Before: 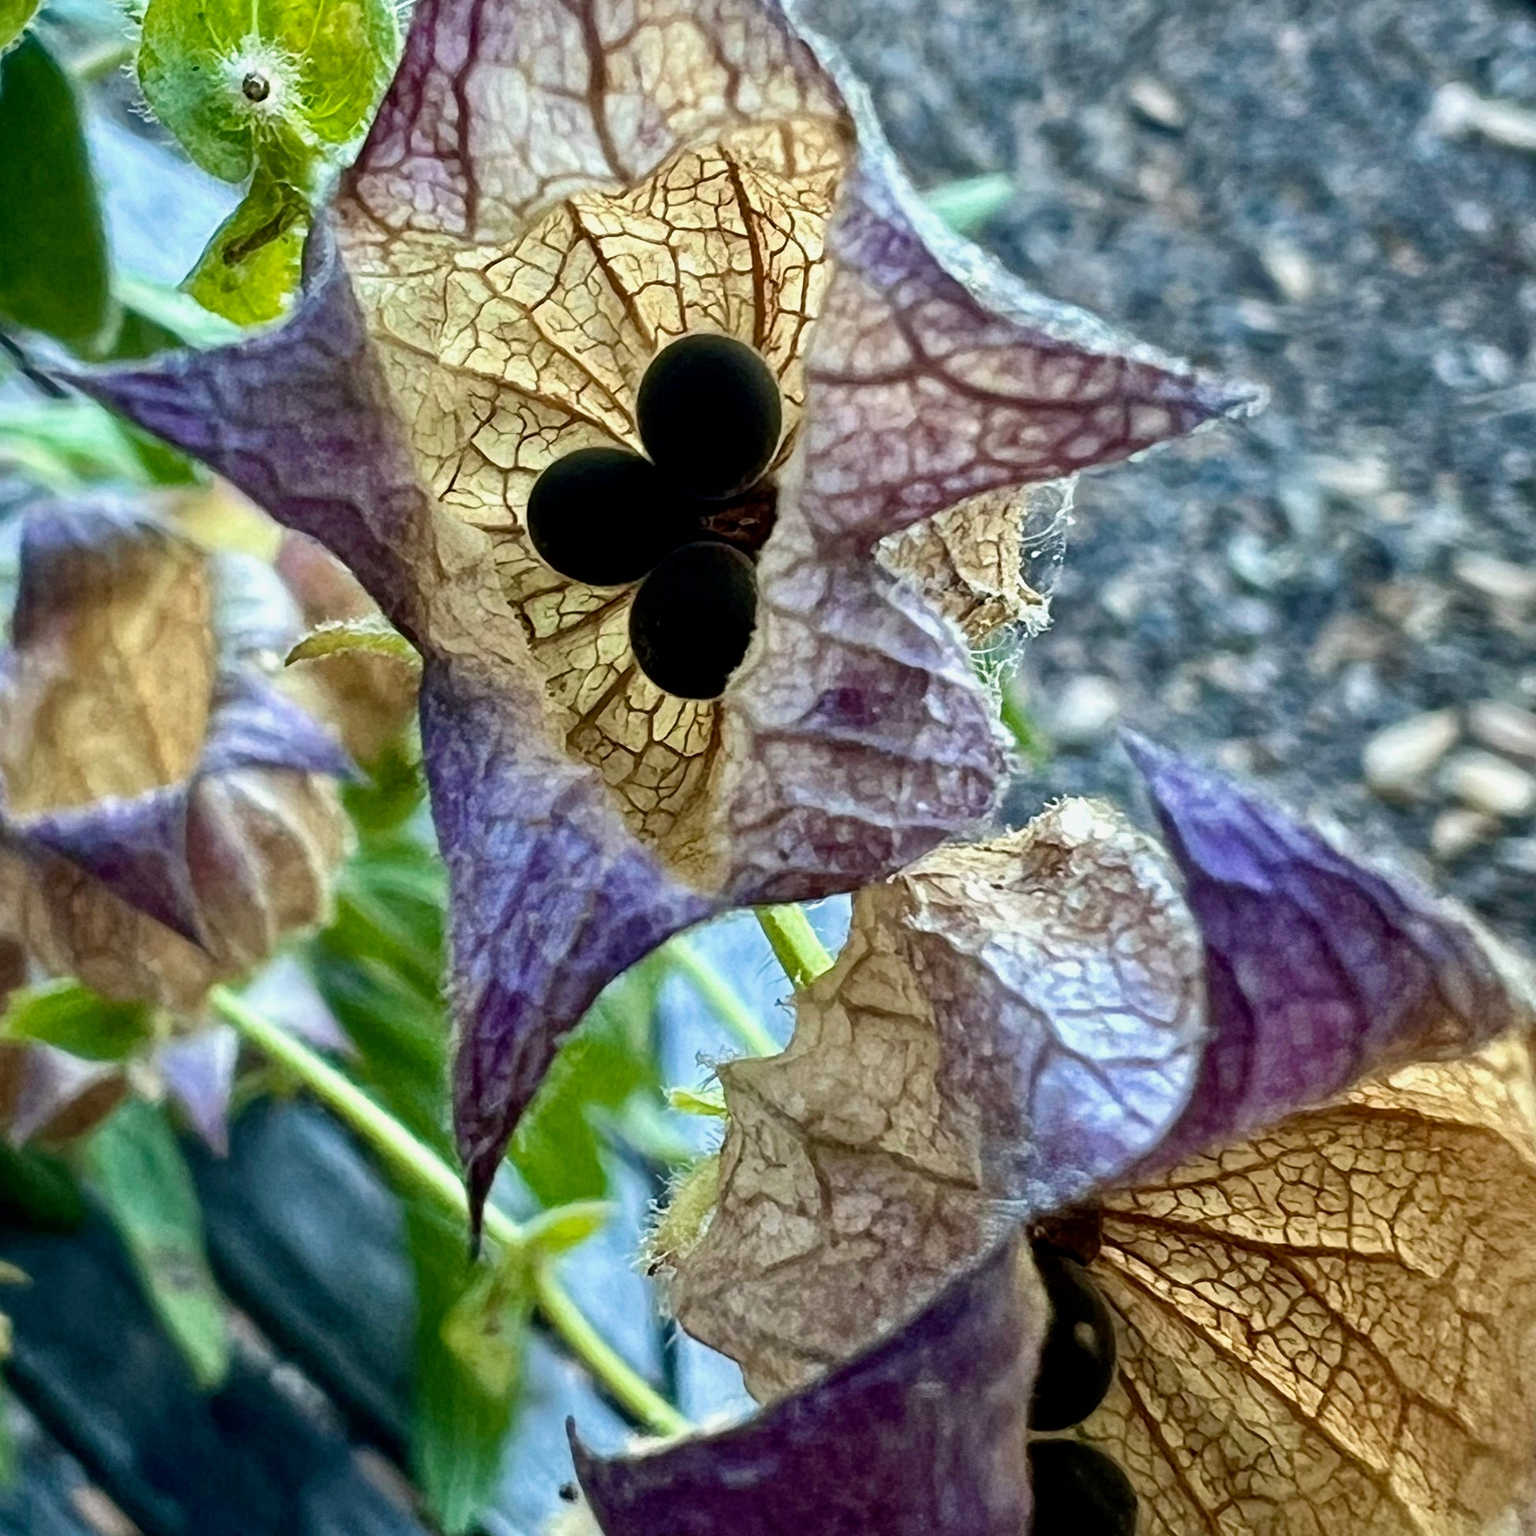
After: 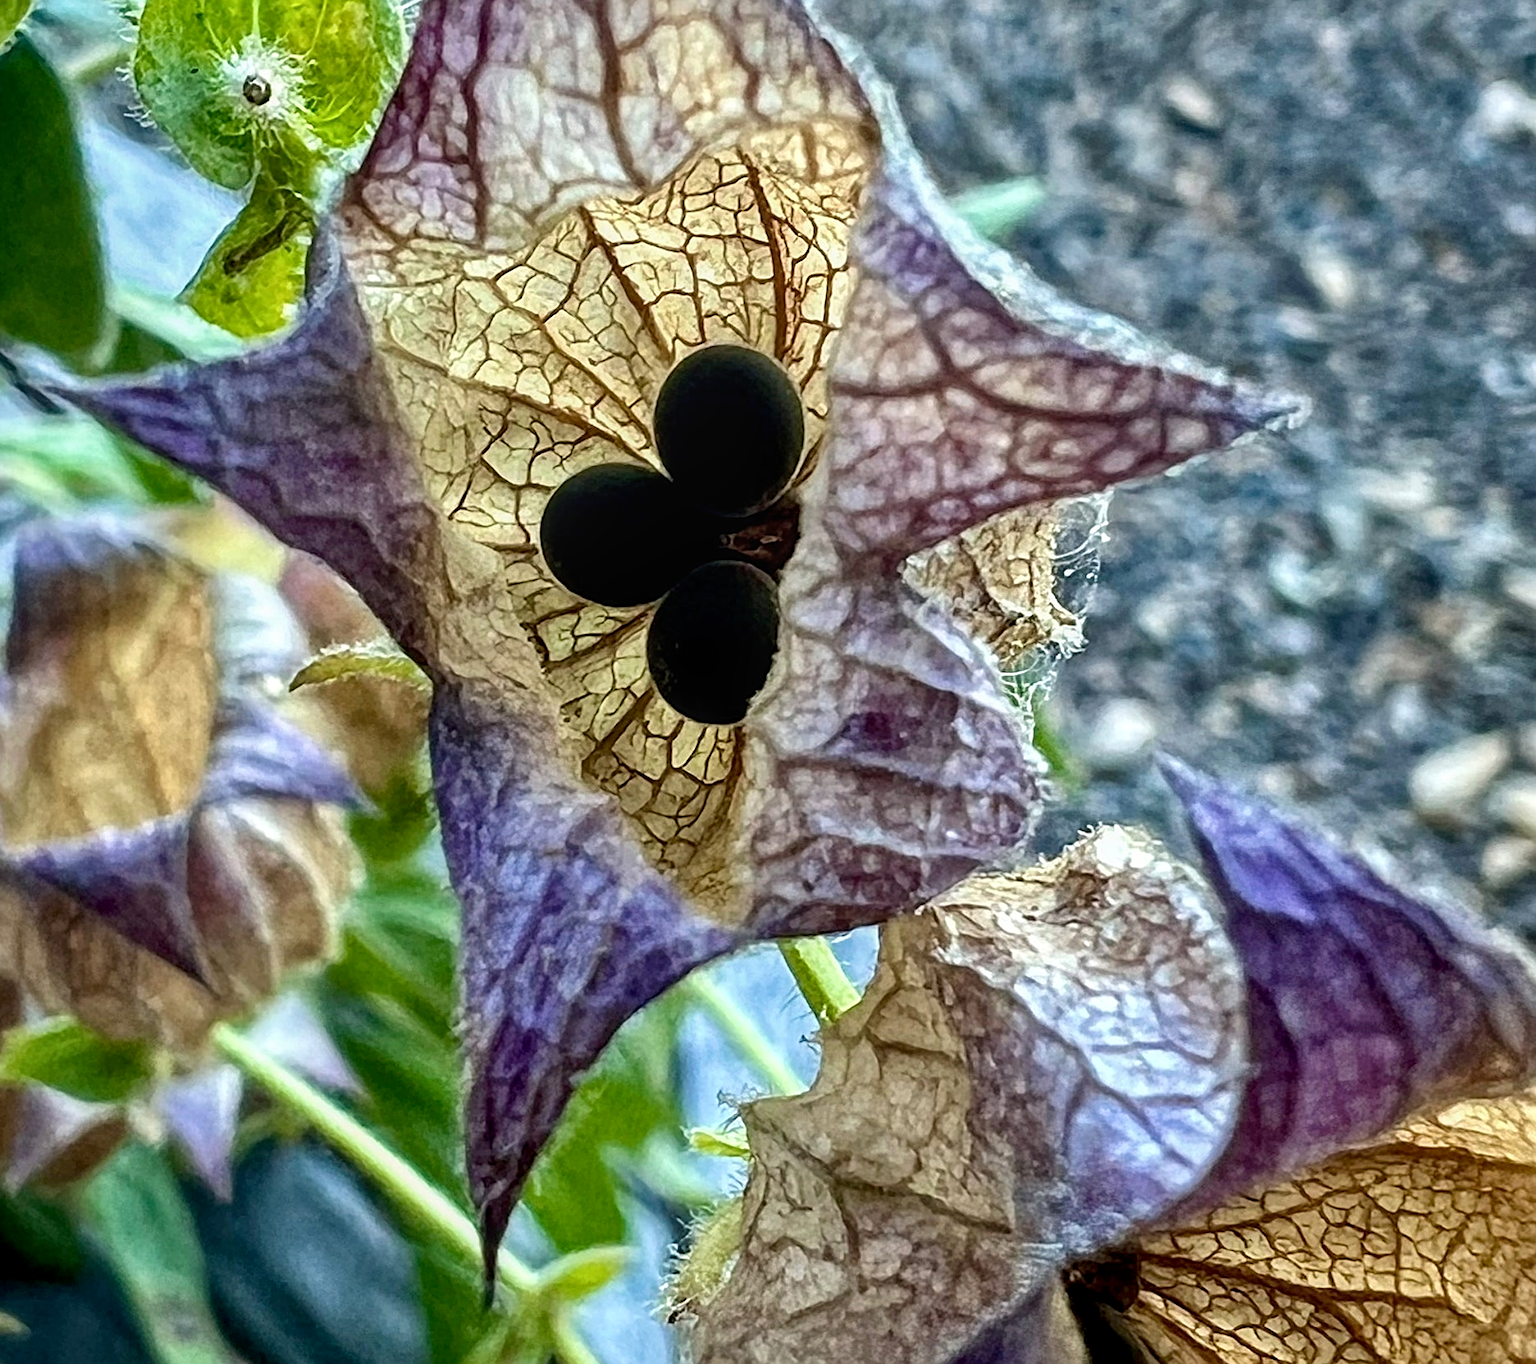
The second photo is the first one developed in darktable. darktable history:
local contrast: on, module defaults
crop and rotate: angle 0.2°, left 0.275%, right 3.127%, bottom 14.18%
sharpen: on, module defaults
